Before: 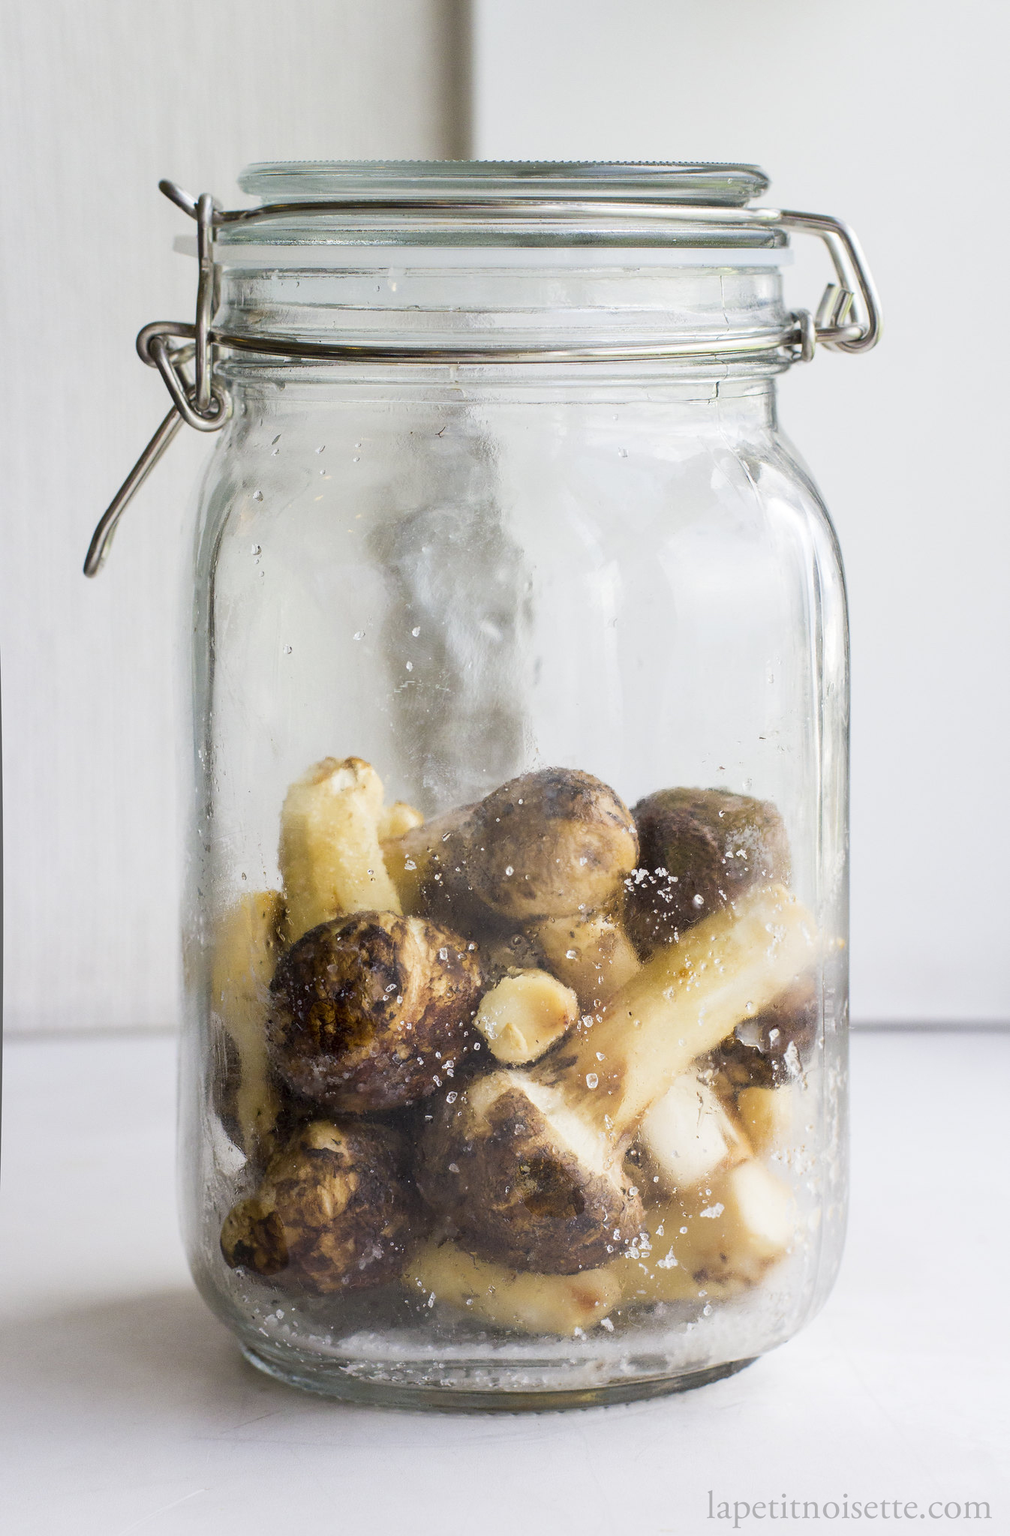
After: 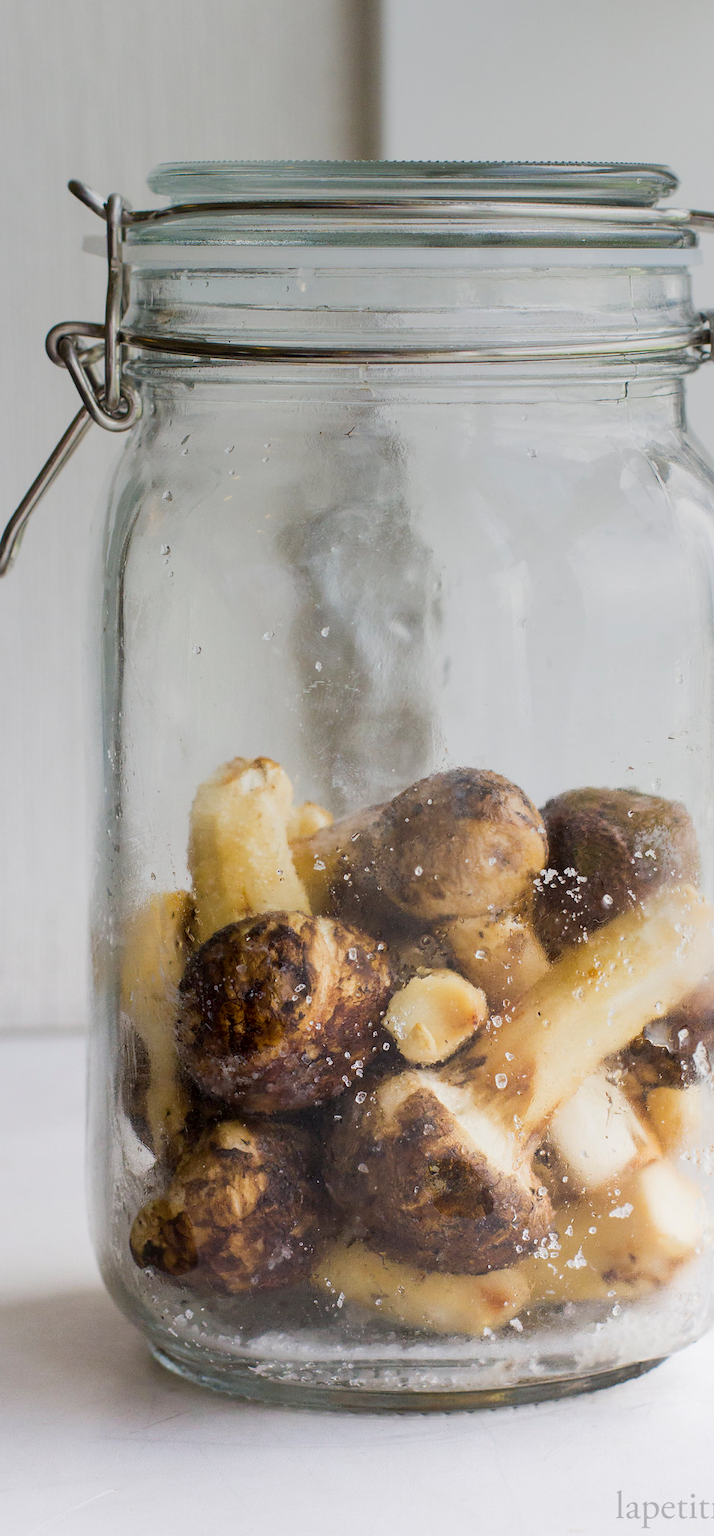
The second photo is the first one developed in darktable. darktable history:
crop and rotate: left 9.061%, right 20.142%
graduated density: rotation -0.352°, offset 57.64
